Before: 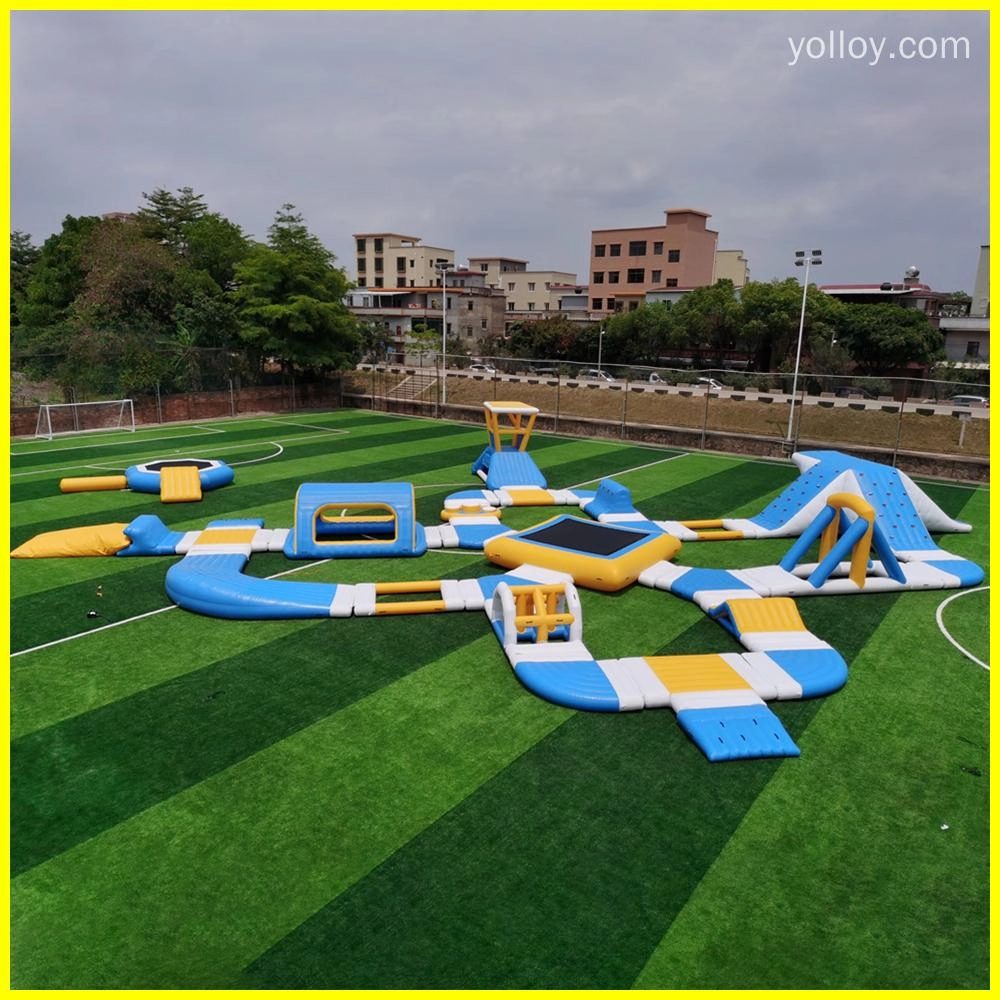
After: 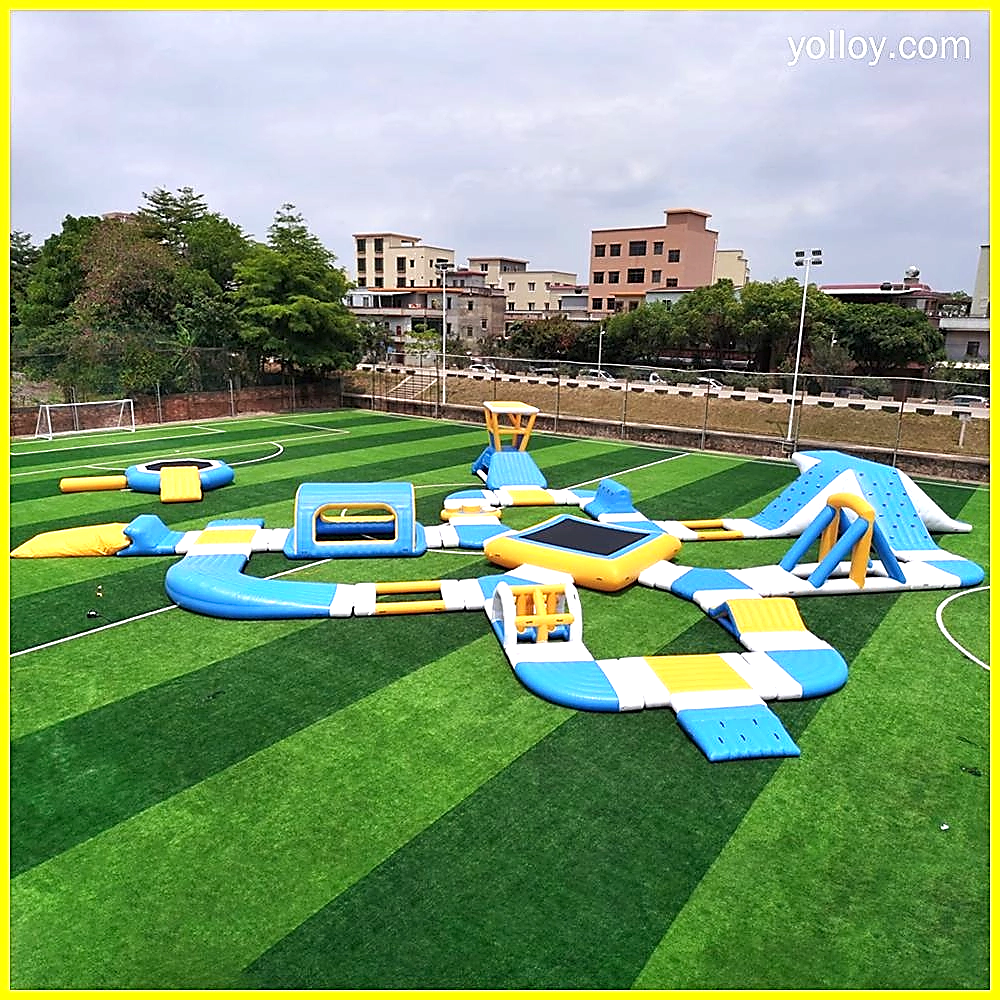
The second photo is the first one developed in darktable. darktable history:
sharpen: radius 1.4, amount 1.25, threshold 0.7
exposure: exposure 0.95 EV, compensate highlight preservation false
